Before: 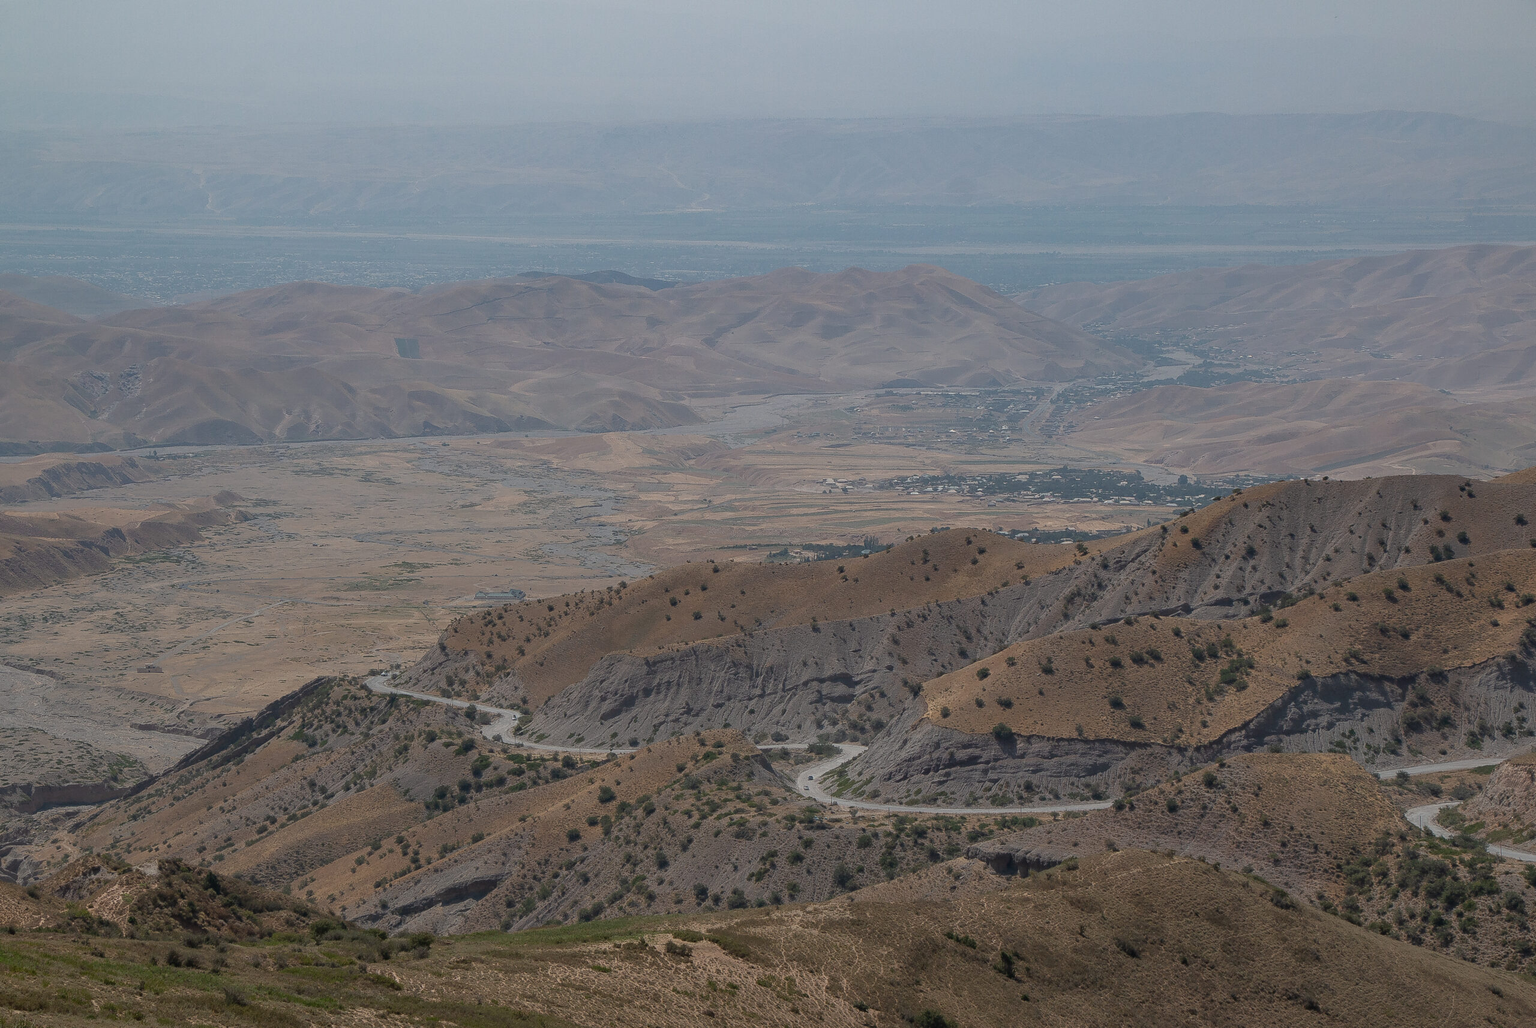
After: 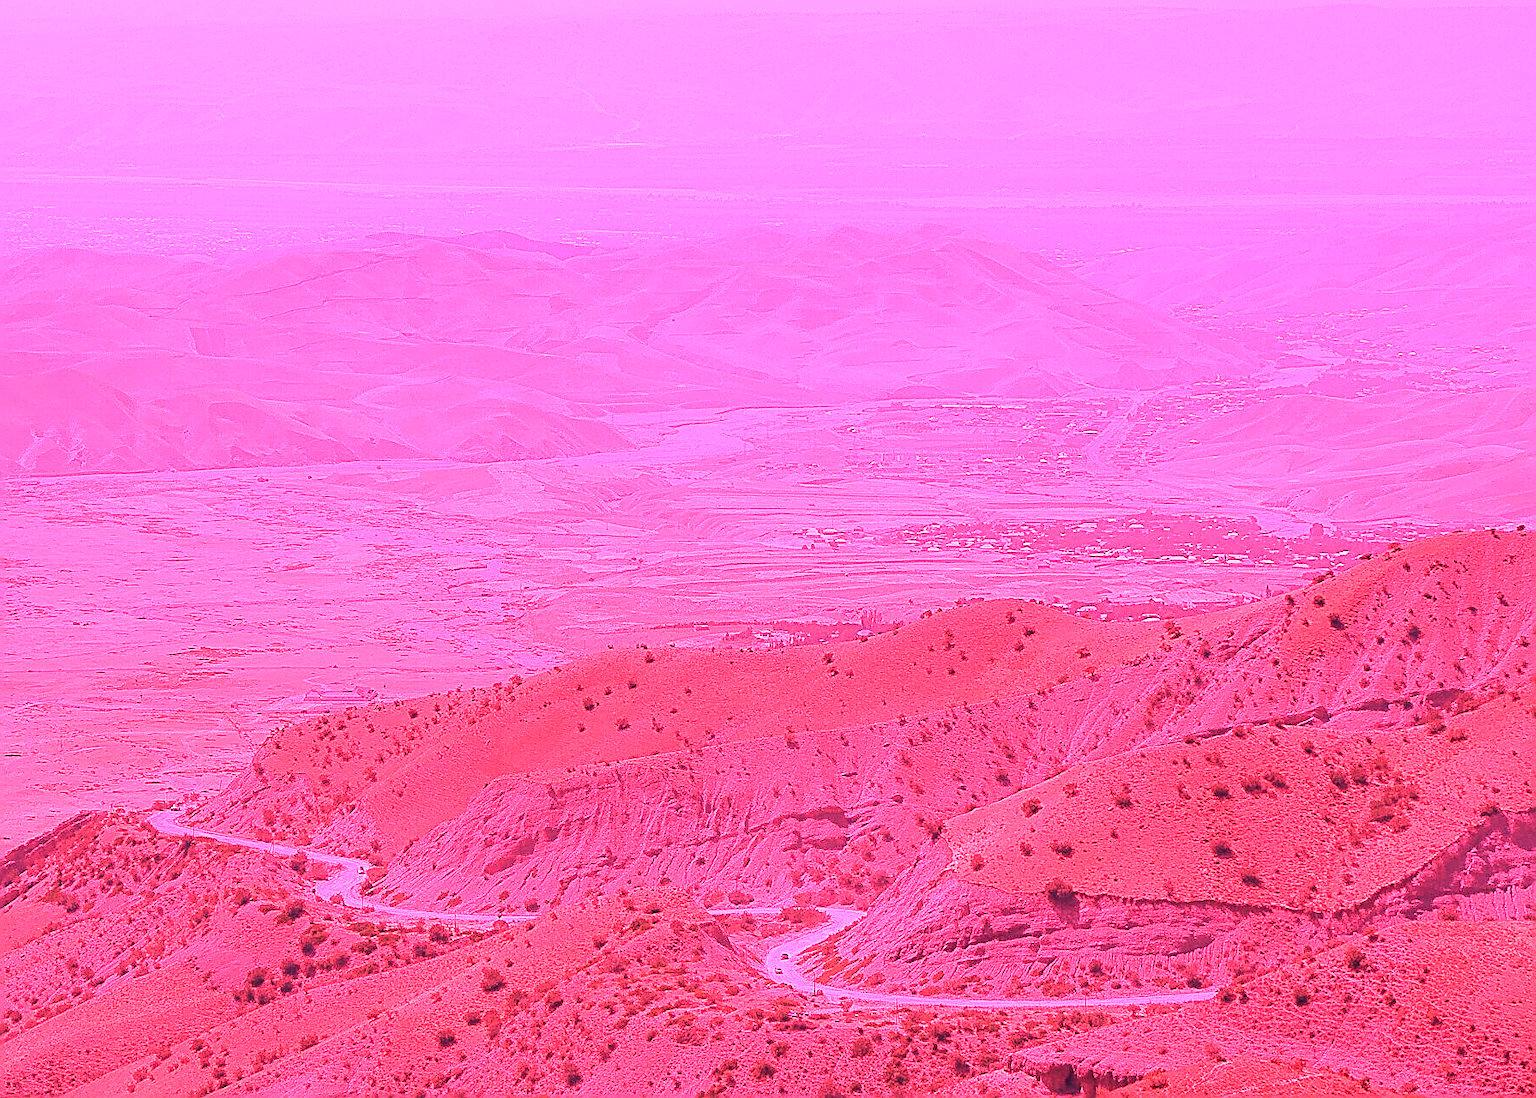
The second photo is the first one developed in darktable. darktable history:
crop and rotate: left 17.046%, top 10.659%, right 12.989%, bottom 14.553%
white balance: red 4.26, blue 1.802
sharpen: on, module defaults
